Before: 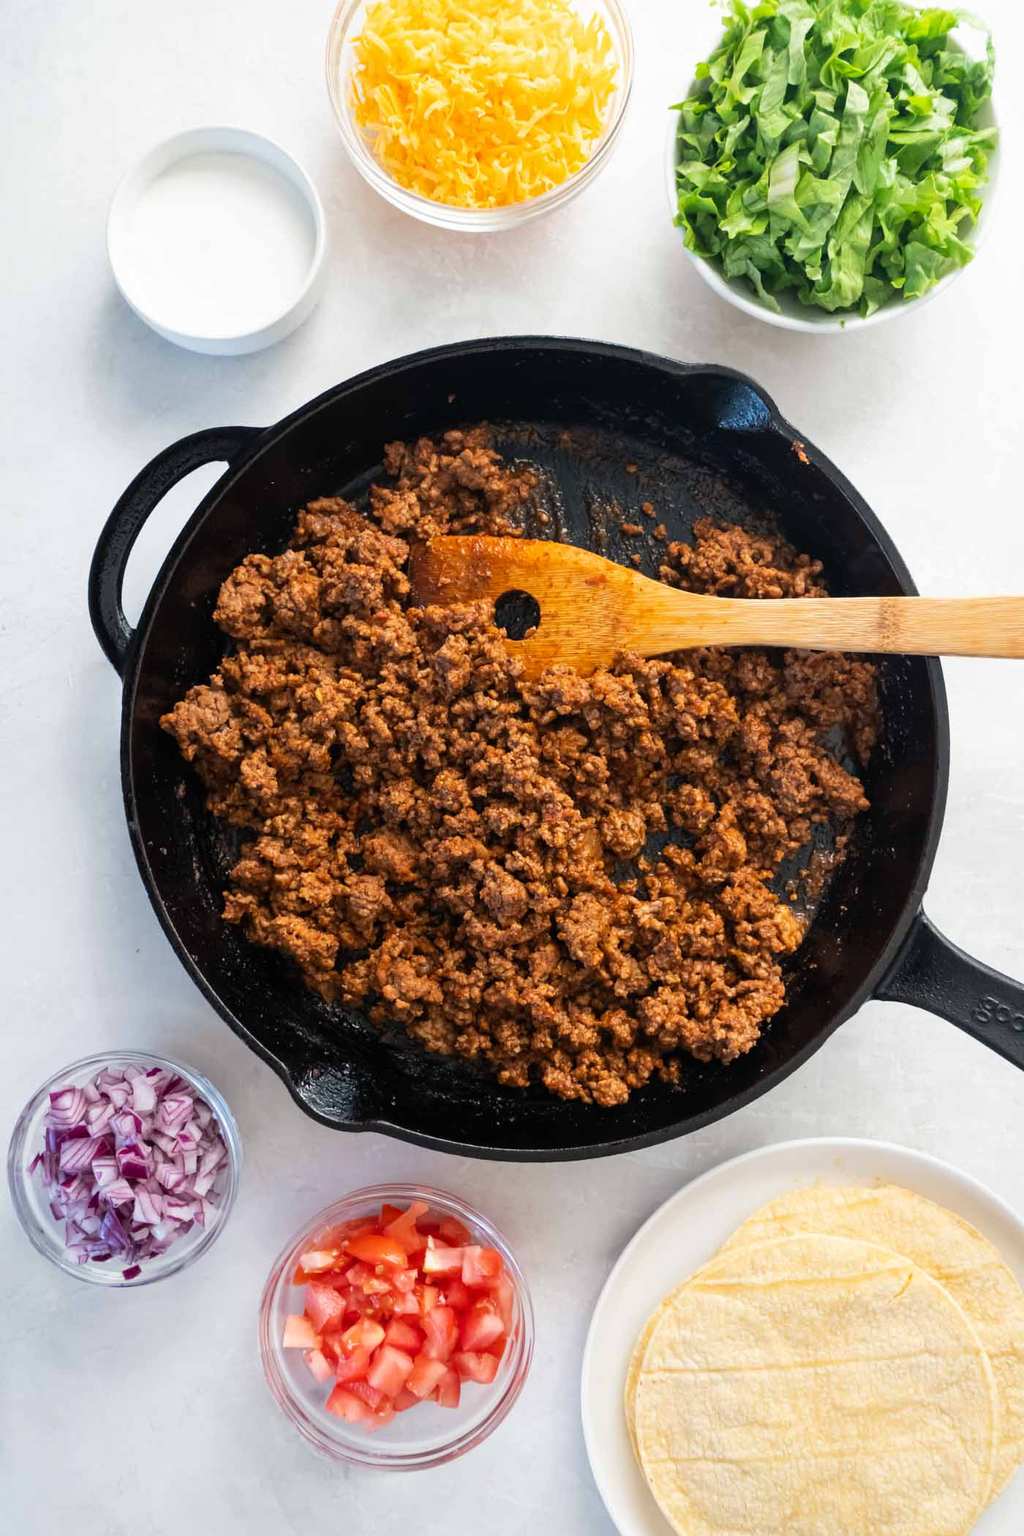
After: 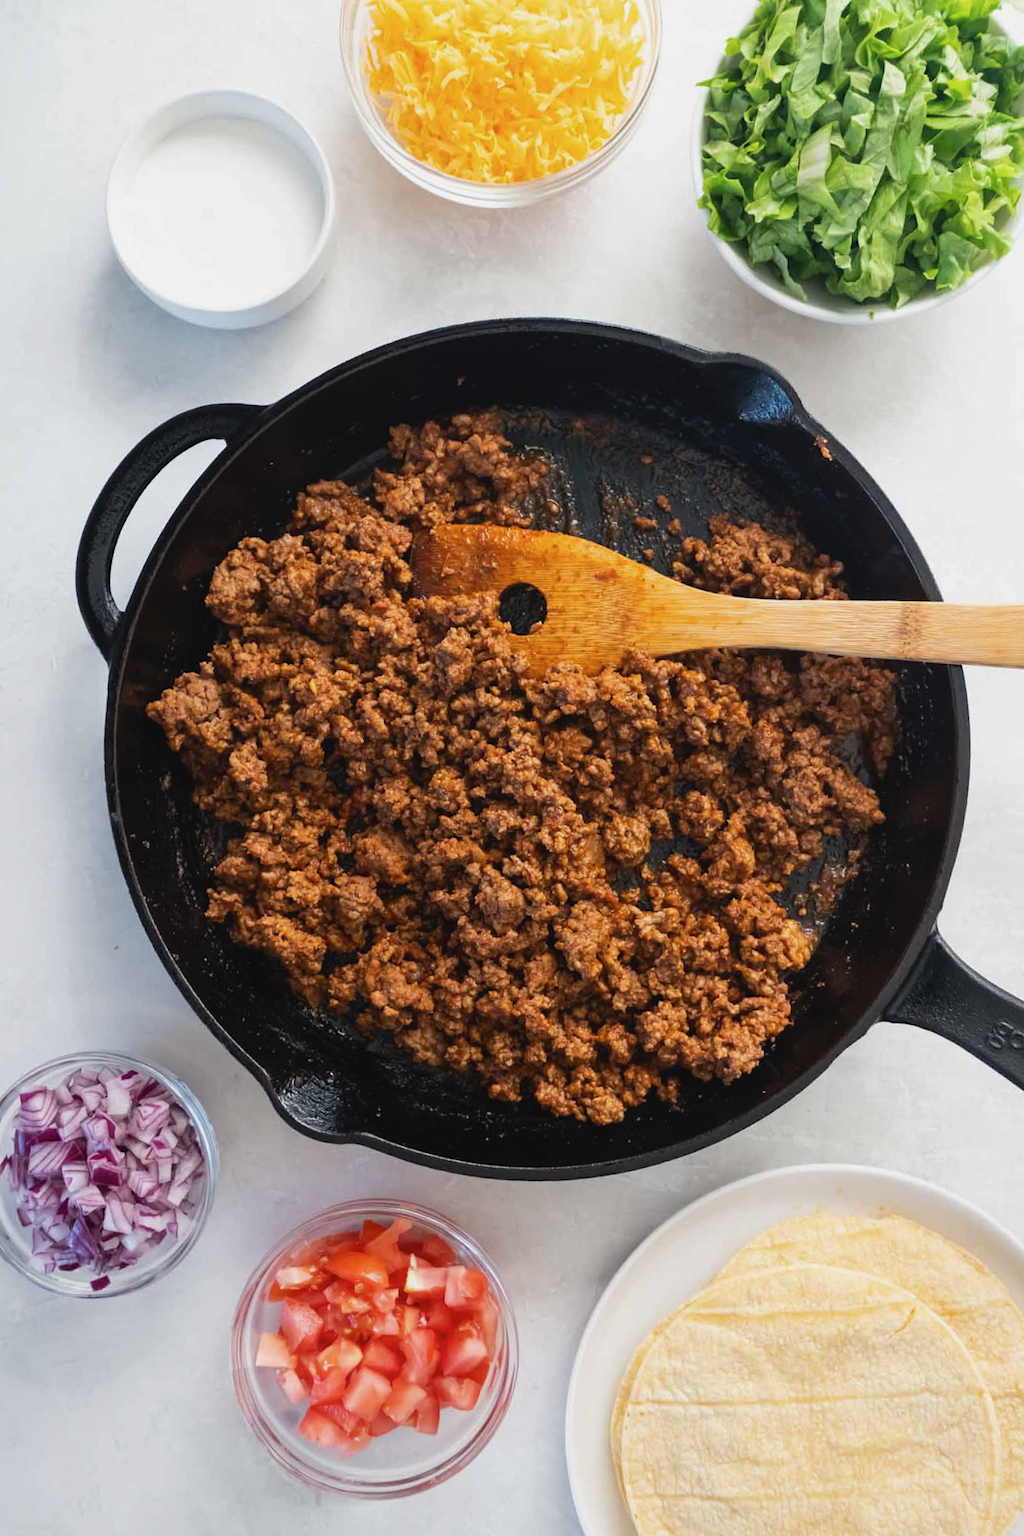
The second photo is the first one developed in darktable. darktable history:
crop and rotate: angle -1.69°
contrast brightness saturation: contrast -0.08, brightness -0.04, saturation -0.11
